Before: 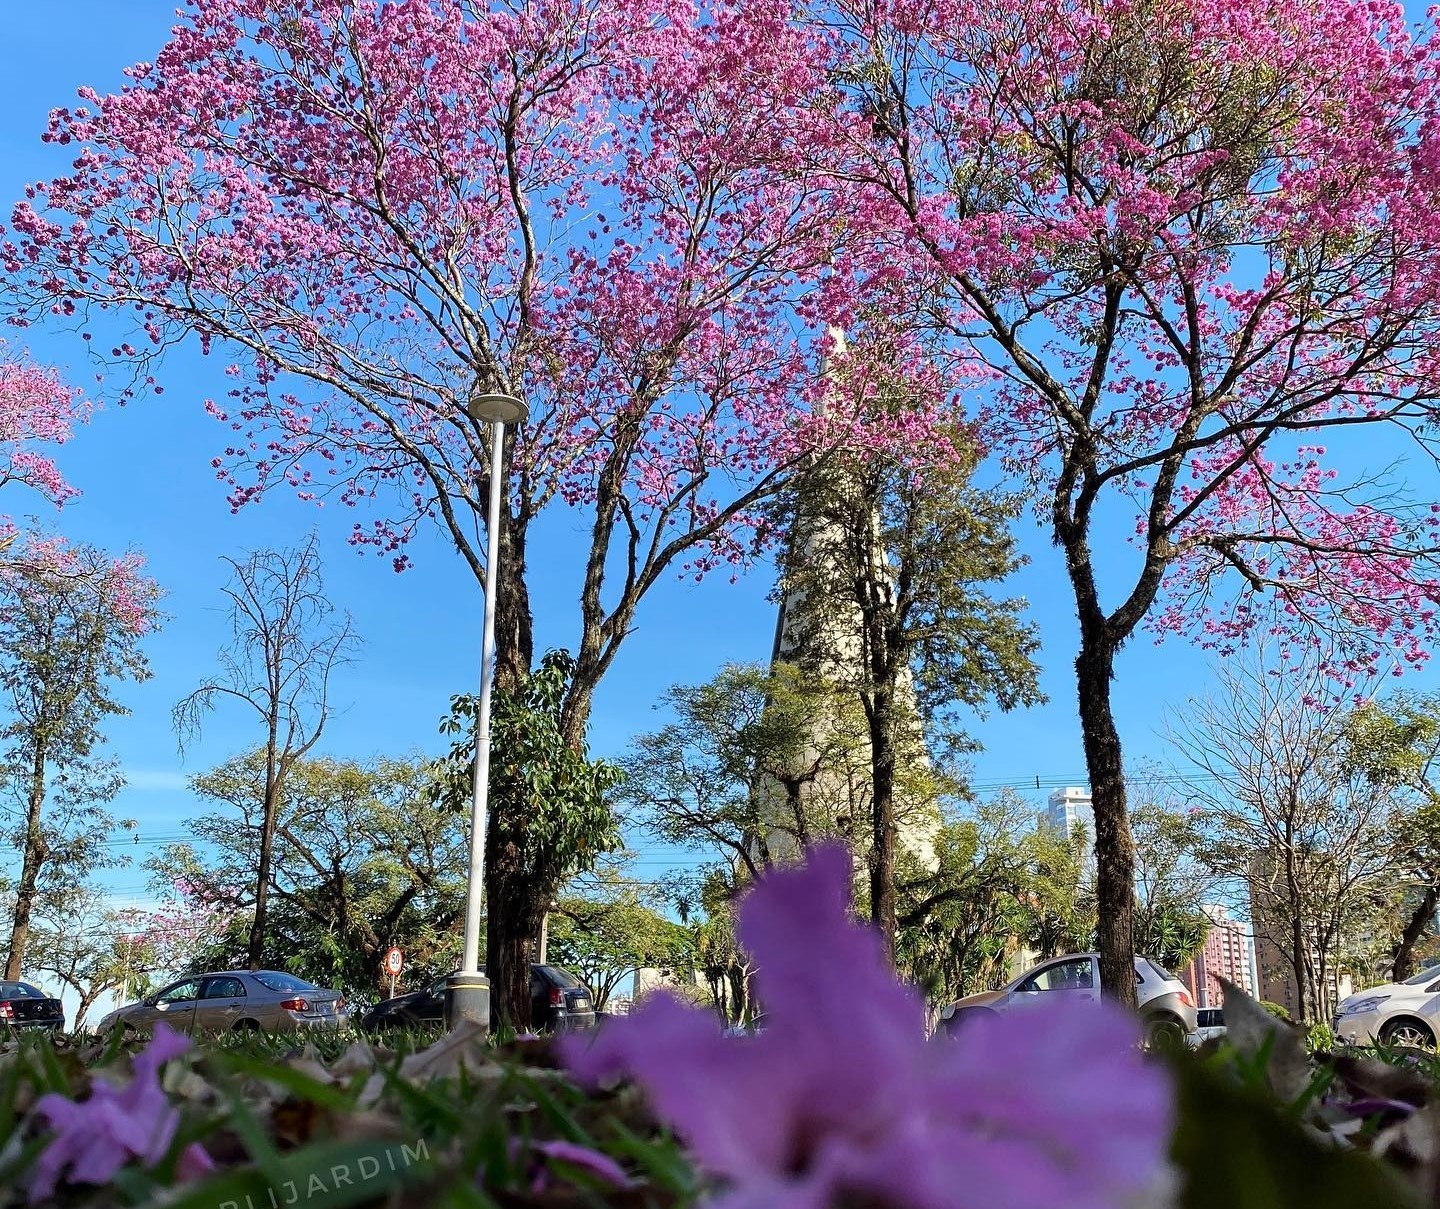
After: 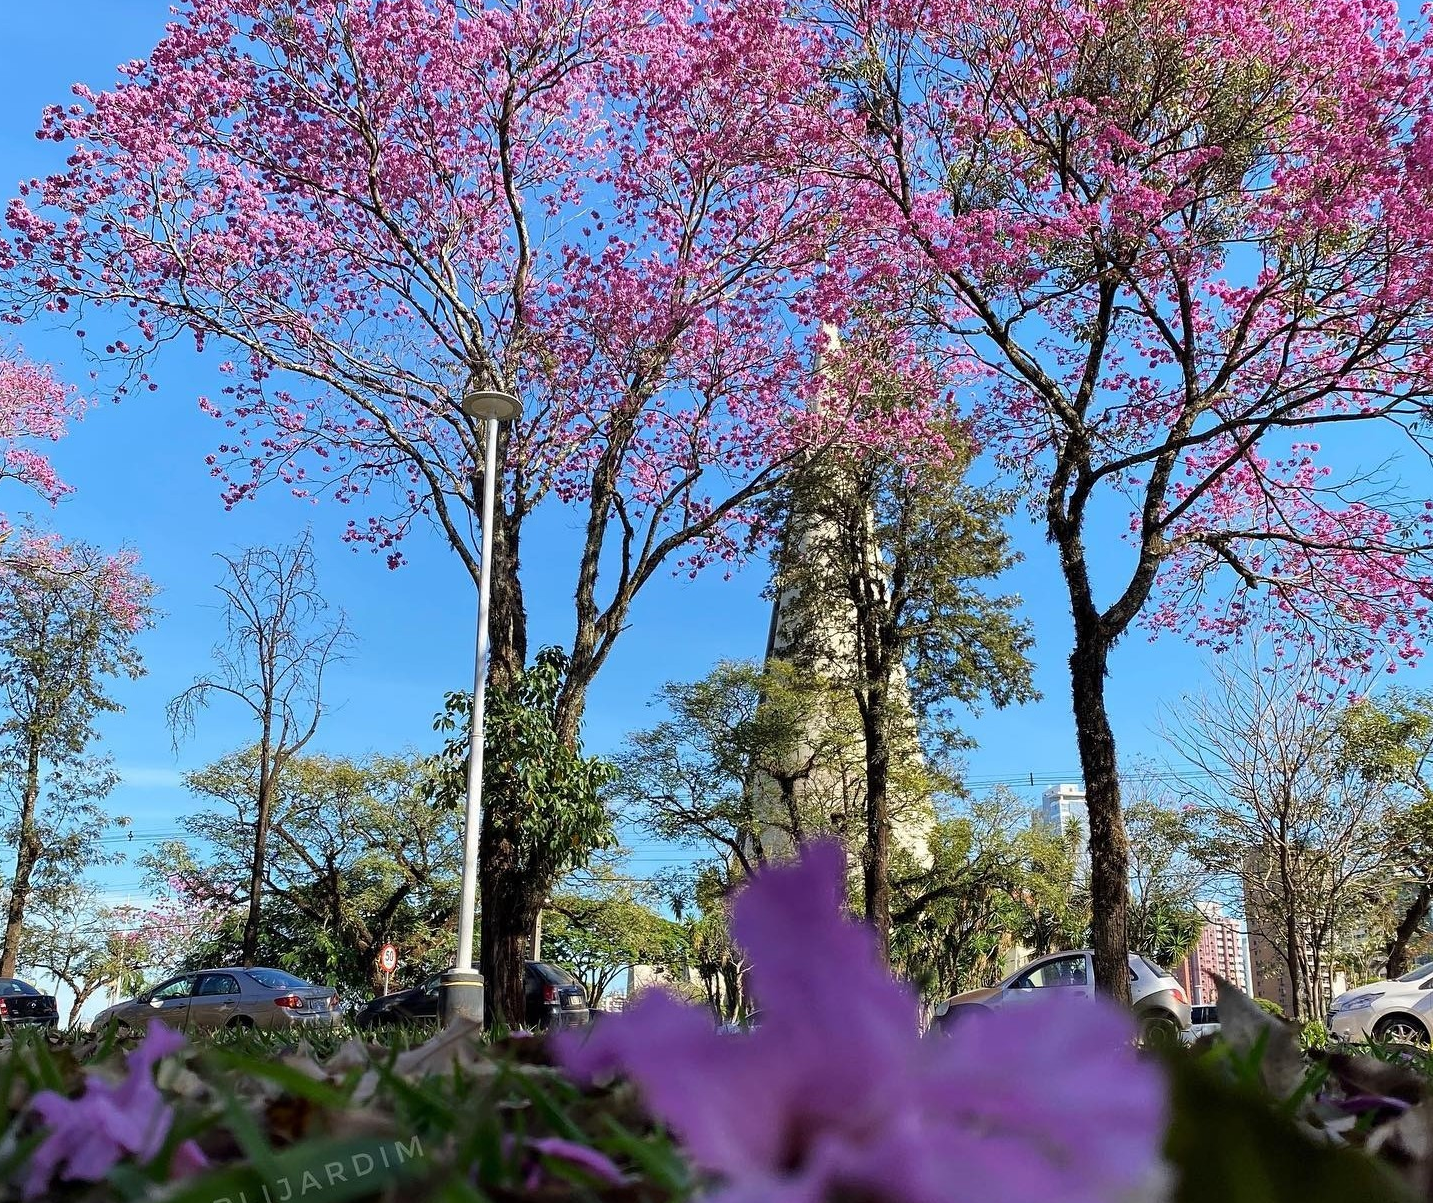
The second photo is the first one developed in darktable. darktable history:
crop and rotate: left 0.446%, top 0.256%, bottom 0.237%
